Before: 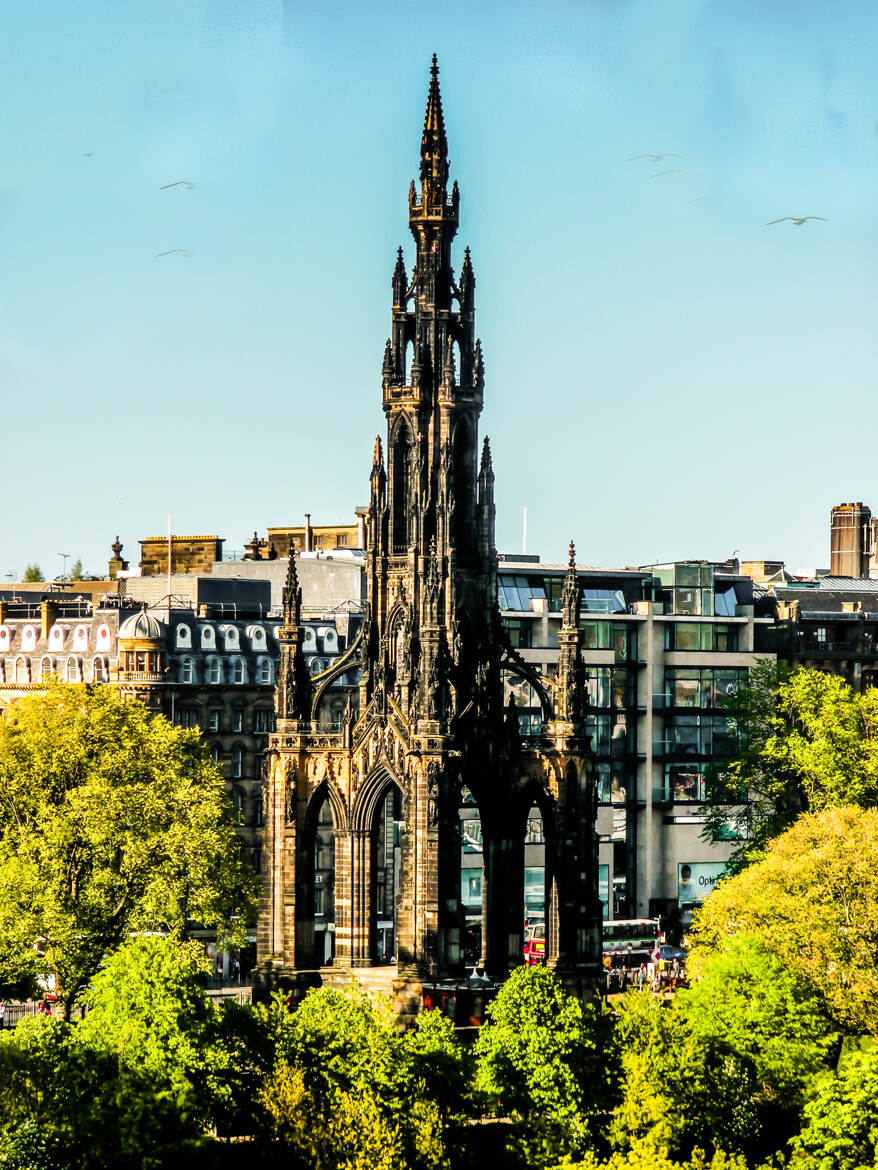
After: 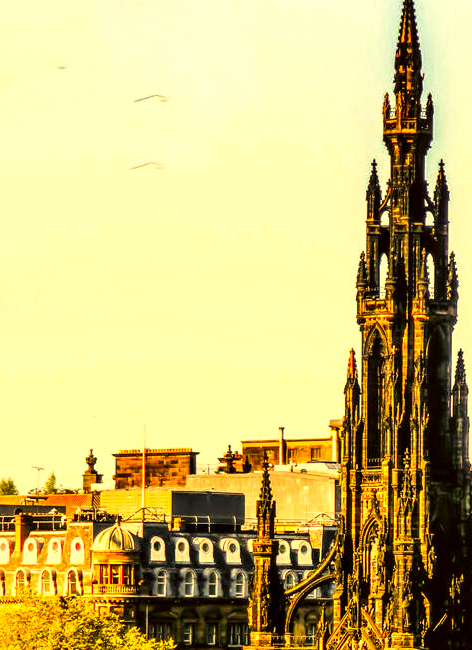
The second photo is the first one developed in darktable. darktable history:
color zones: curves: ch0 [(0, 0.425) (0.143, 0.422) (0.286, 0.42) (0.429, 0.419) (0.571, 0.419) (0.714, 0.42) (0.857, 0.422) (1, 0.425)]; ch1 [(0, 0.666) (0.143, 0.669) (0.286, 0.671) (0.429, 0.67) (0.571, 0.67) (0.714, 0.67) (0.857, 0.67) (1, 0.666)]
exposure: exposure 0.555 EV, compensate highlight preservation false
crop and rotate: left 3.065%, top 7.464%, right 43.137%, bottom 36.947%
tone equalizer: -8 EV -0.428 EV, -7 EV -0.429 EV, -6 EV -0.326 EV, -5 EV -0.216 EV, -3 EV 0.205 EV, -2 EV 0.335 EV, -1 EV 0.415 EV, +0 EV 0.4 EV, edges refinement/feathering 500, mask exposure compensation -1.57 EV, preserve details no
color correction: highlights a* 18.42, highlights b* 36.14, shadows a* 1.21, shadows b* 6.2, saturation 1.02
local contrast: highlights 86%, shadows 81%
